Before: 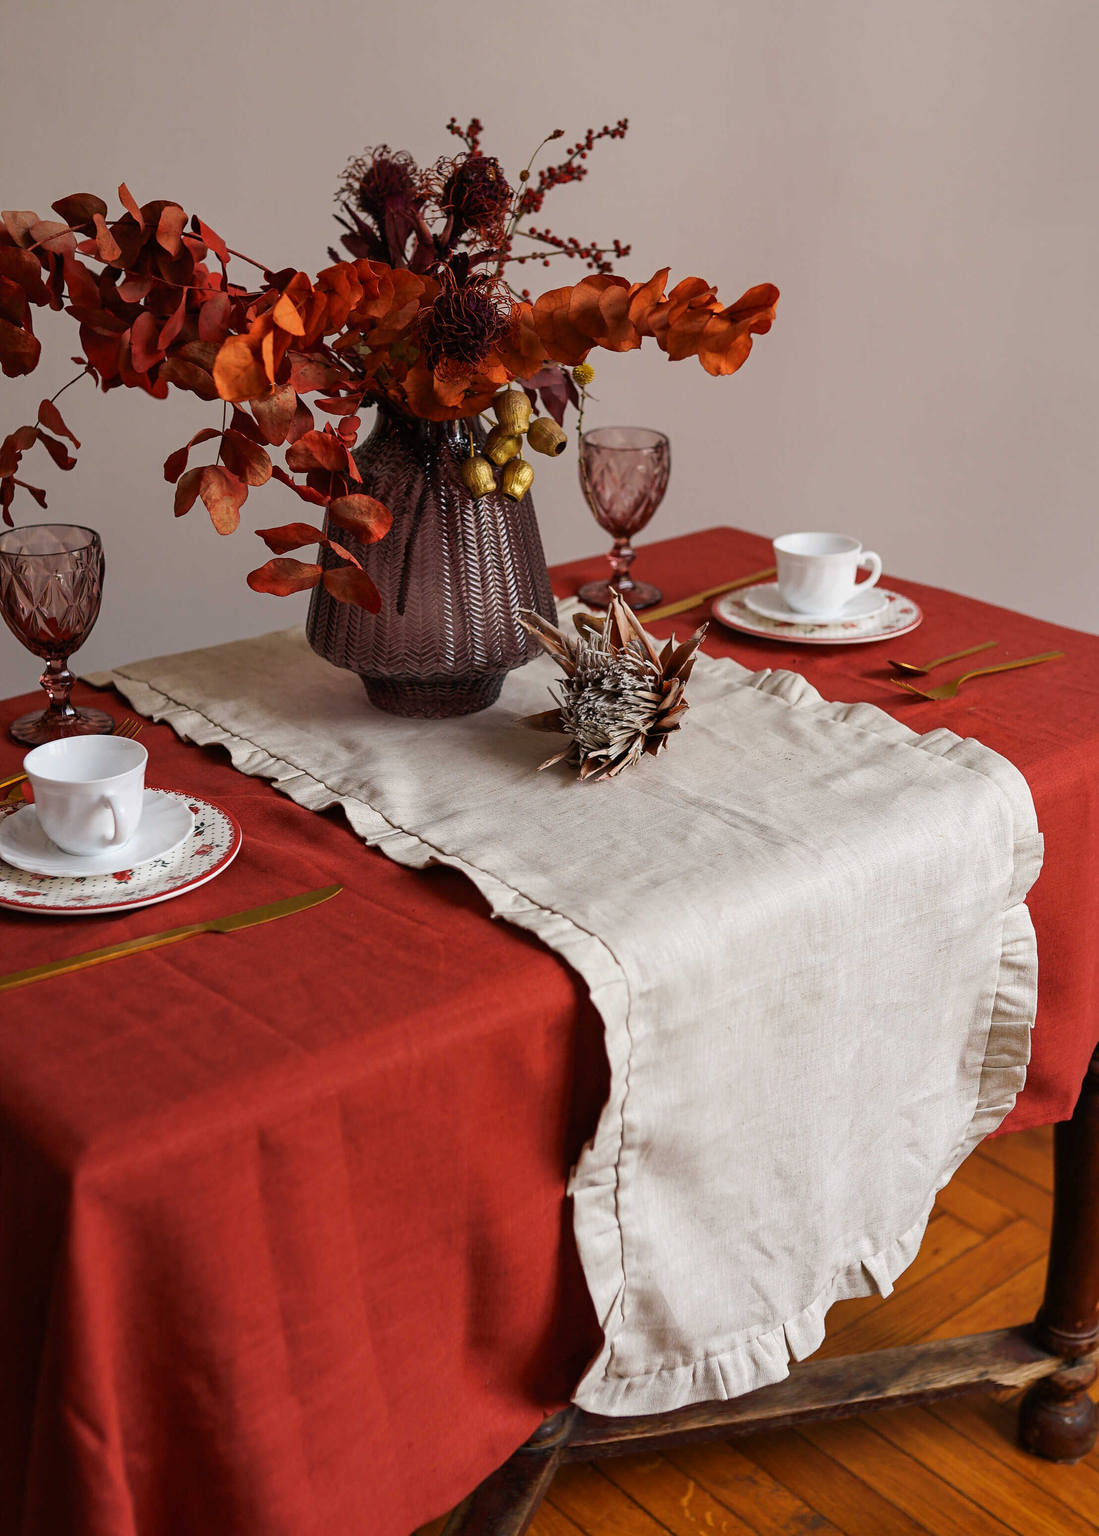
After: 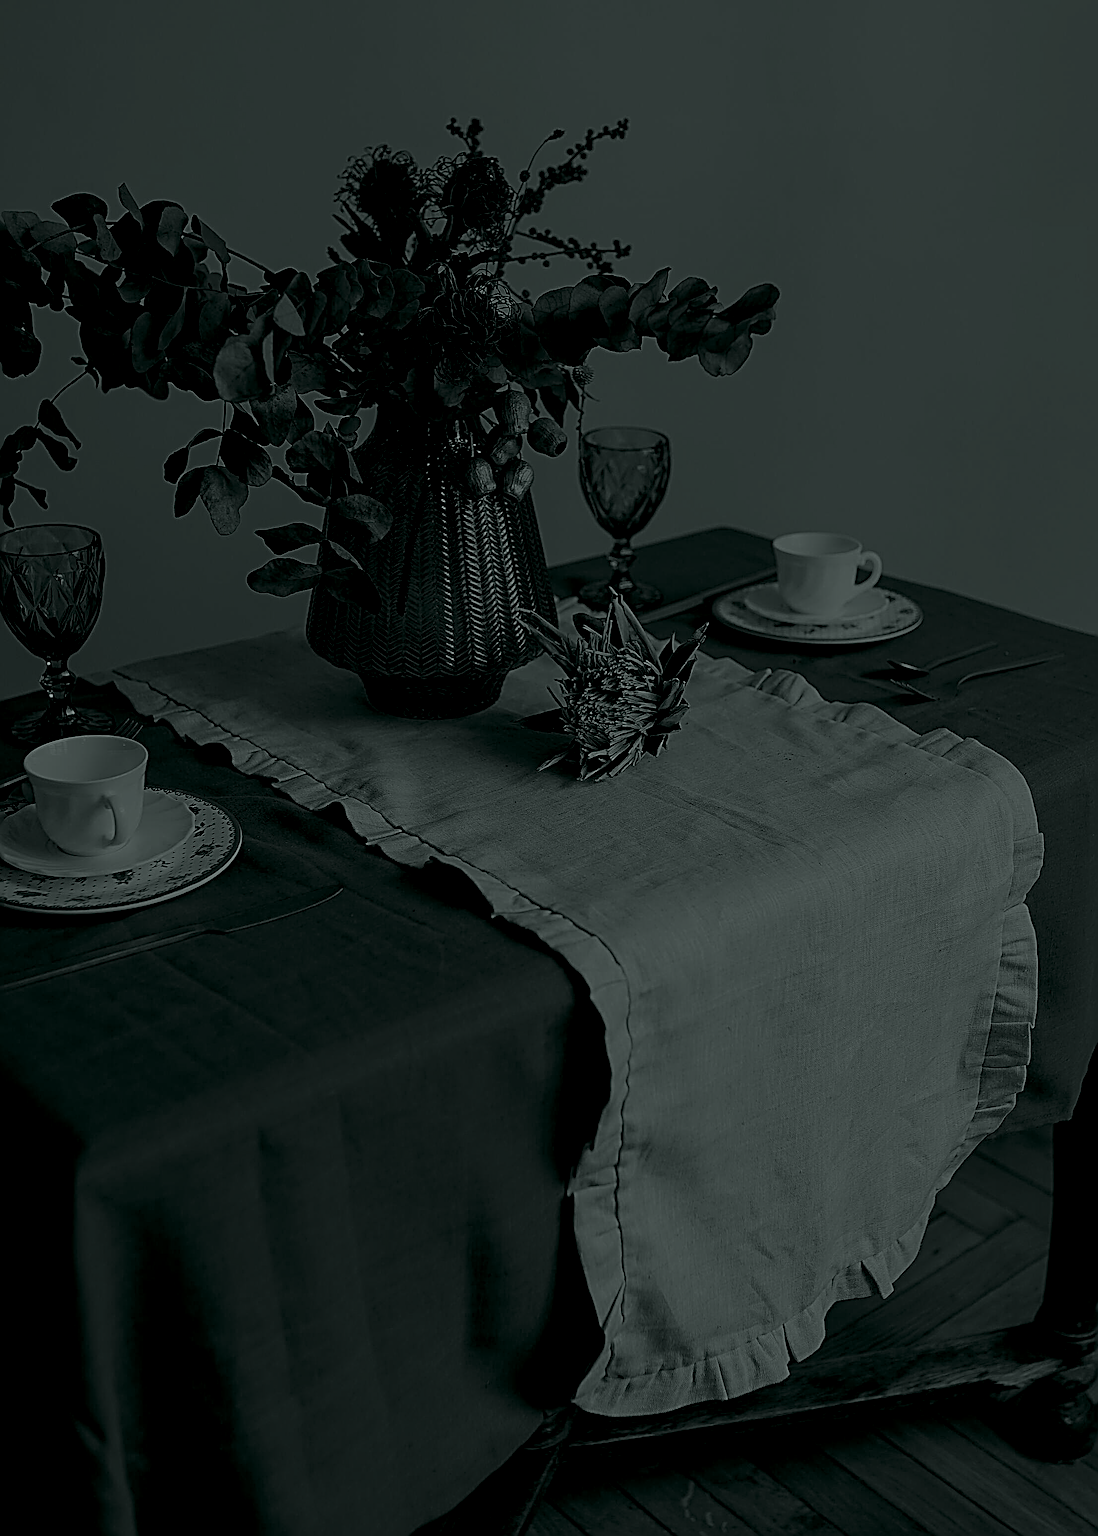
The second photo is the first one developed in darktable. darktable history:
colorize: hue 90°, saturation 19%, lightness 1.59%, version 1
sharpen: radius 3.158, amount 1.731
